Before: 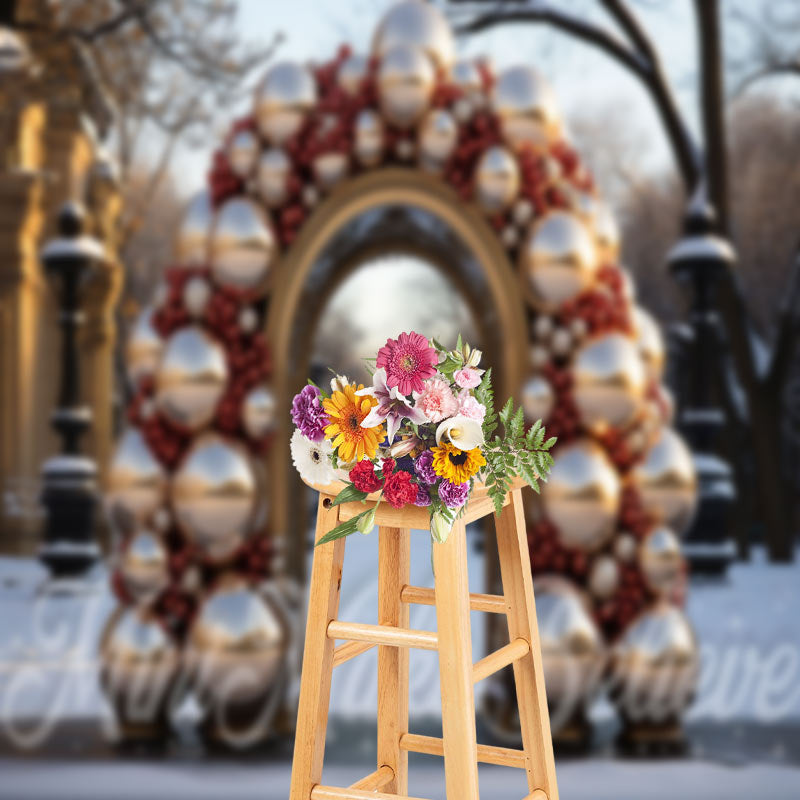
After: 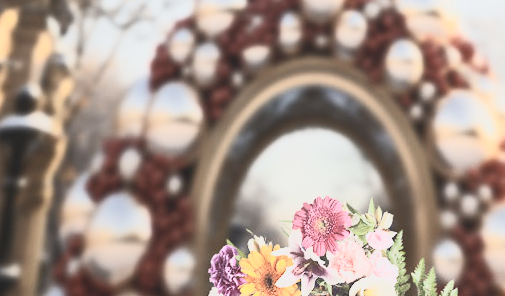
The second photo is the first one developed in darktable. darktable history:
local contrast: highlights 68%, shadows 68%, detail 82%, midtone range 0.325
contrast brightness saturation: contrast 0.57, brightness 0.57, saturation -0.34
rotate and perspective: rotation 0.72°, lens shift (vertical) -0.352, lens shift (horizontal) -0.051, crop left 0.152, crop right 0.859, crop top 0.019, crop bottom 0.964
crop: left 0.579%, top 7.627%, right 23.167%, bottom 54.275%
